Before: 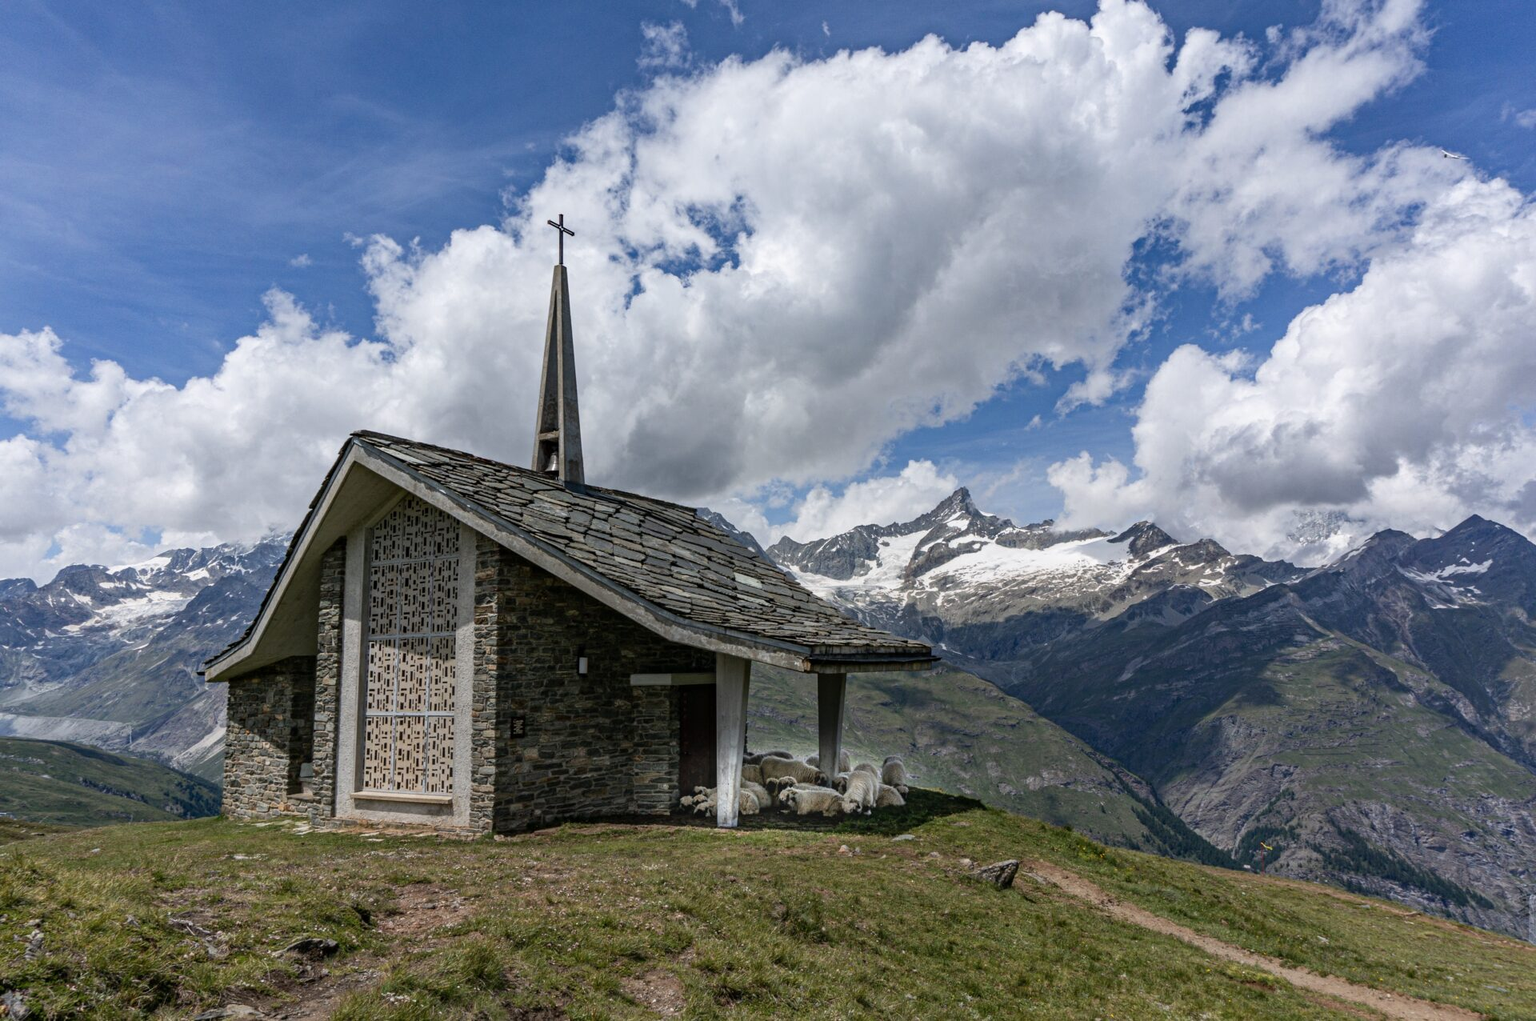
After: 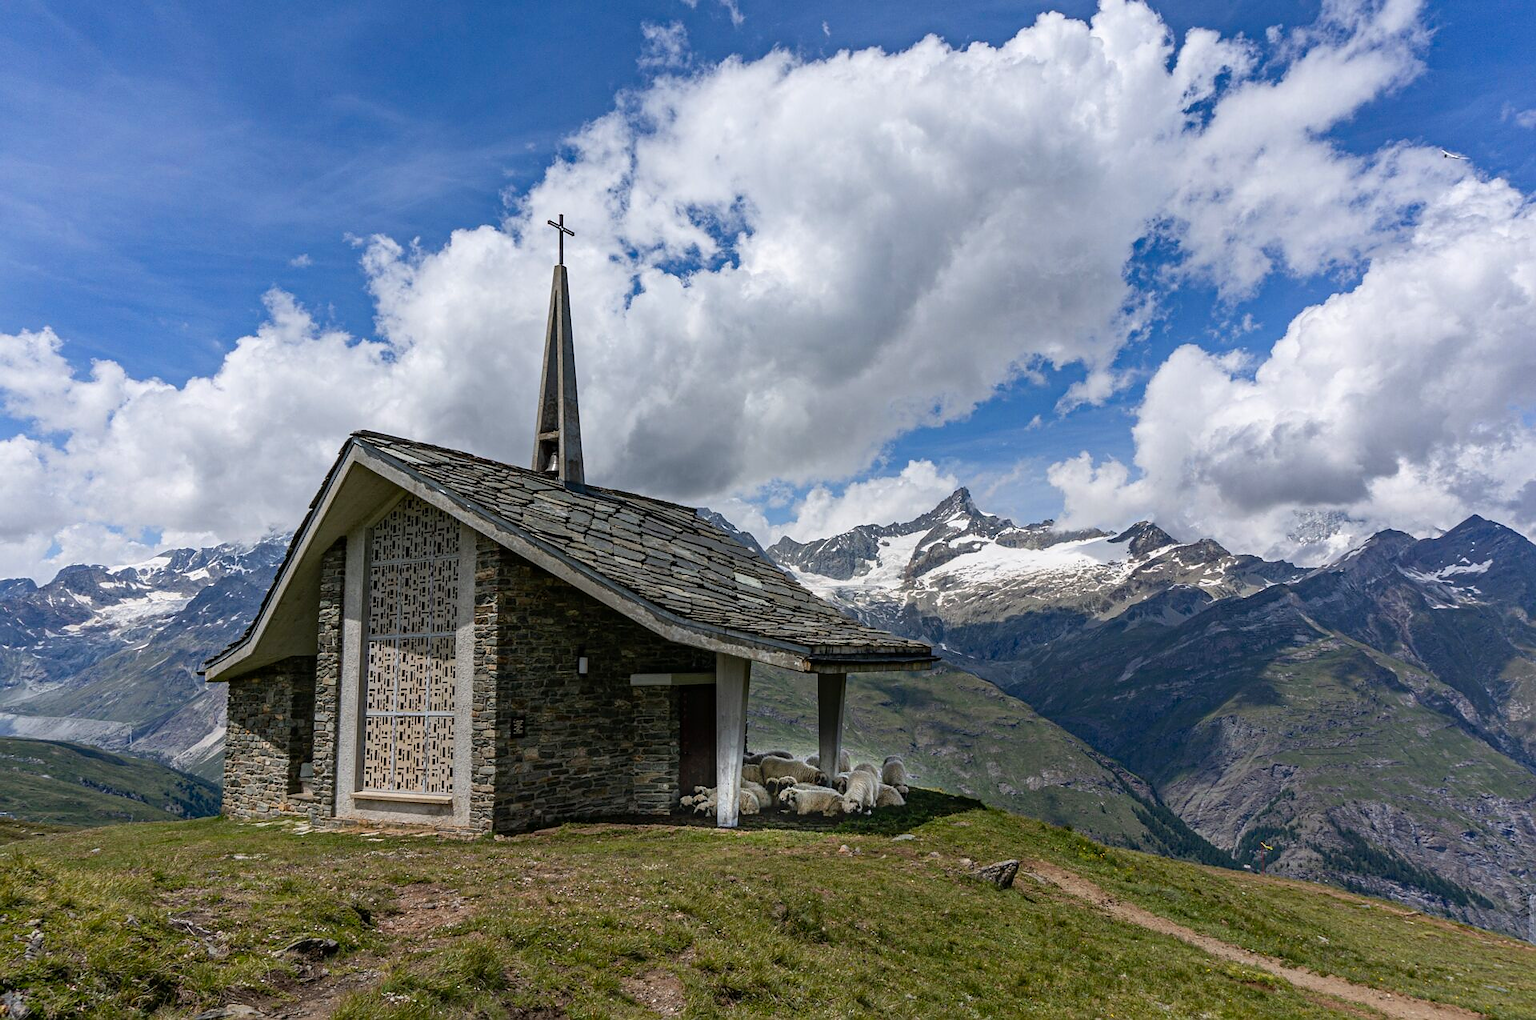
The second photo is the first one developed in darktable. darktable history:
color balance rgb: linear chroma grading › global chroma 19.061%, perceptual saturation grading › global saturation 0.632%
sharpen: radius 0.984, amount 0.602
